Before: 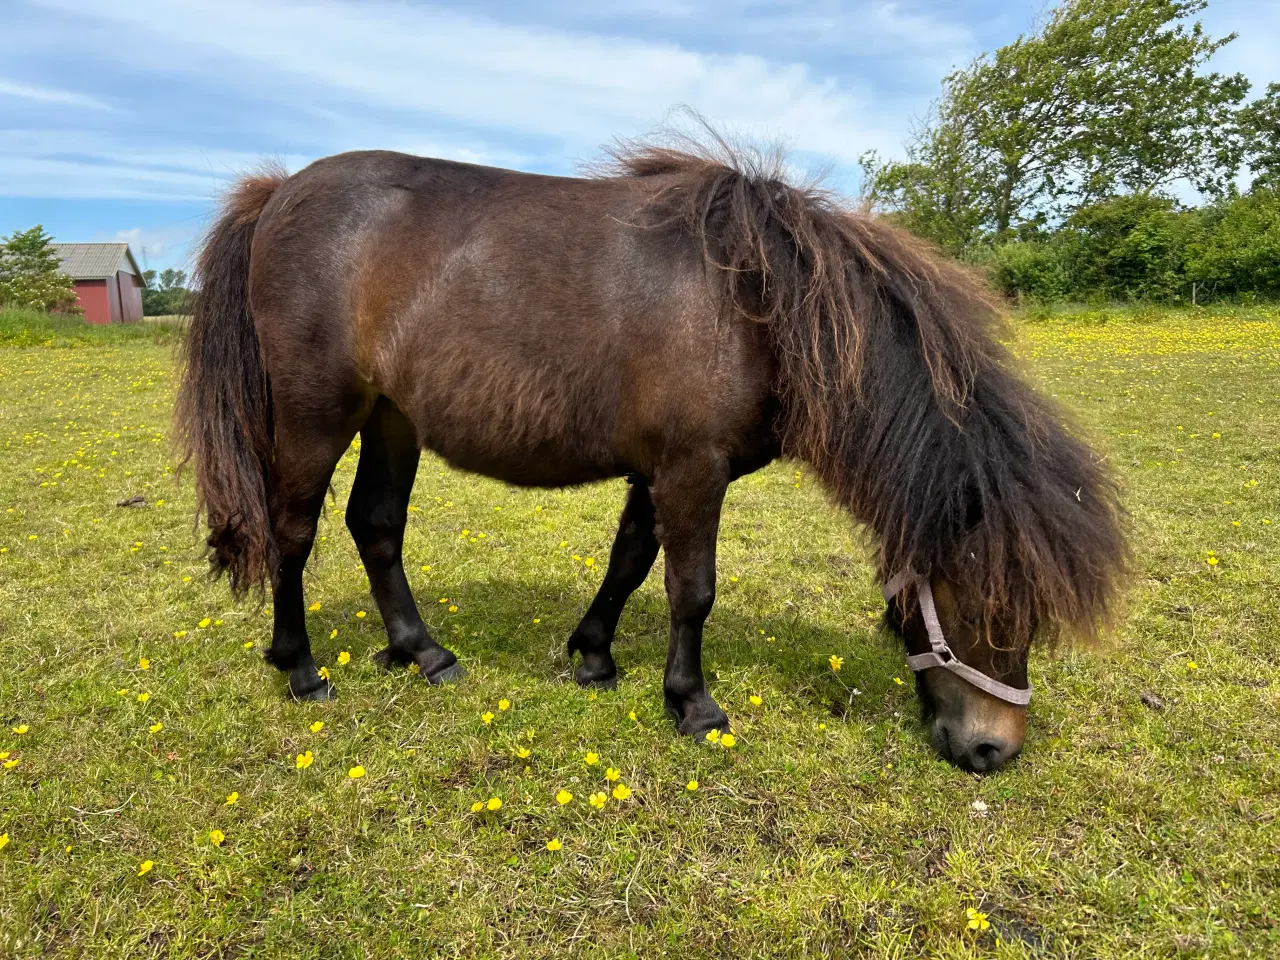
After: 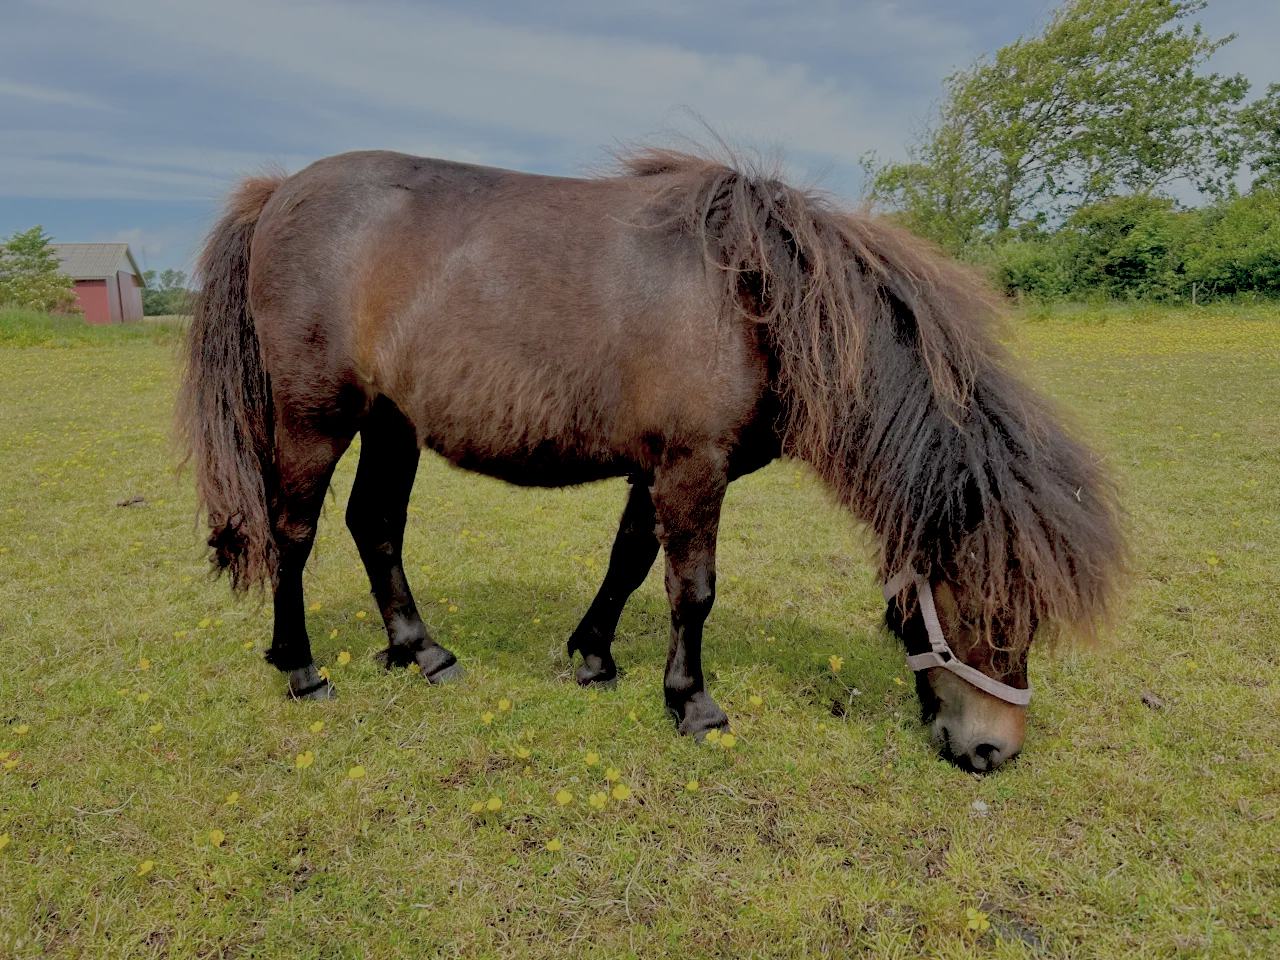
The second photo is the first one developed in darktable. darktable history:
filmic rgb: black relative exposure -15.97 EV, white relative exposure 7.99 EV, threshold 3.06 EV, hardness 4.14, latitude 49.95%, contrast 0.509, enable highlight reconstruction true
exposure: black level correction 0.011, compensate exposure bias true, compensate highlight preservation false
color balance rgb: perceptual saturation grading › global saturation 0.051%
